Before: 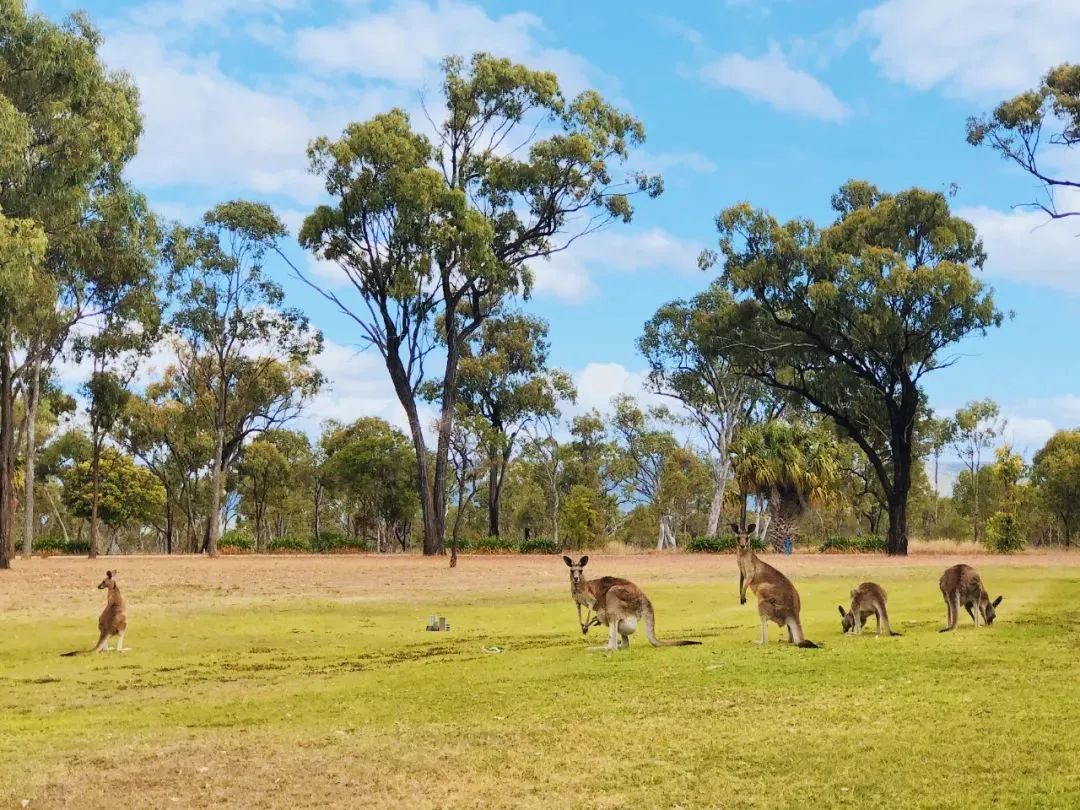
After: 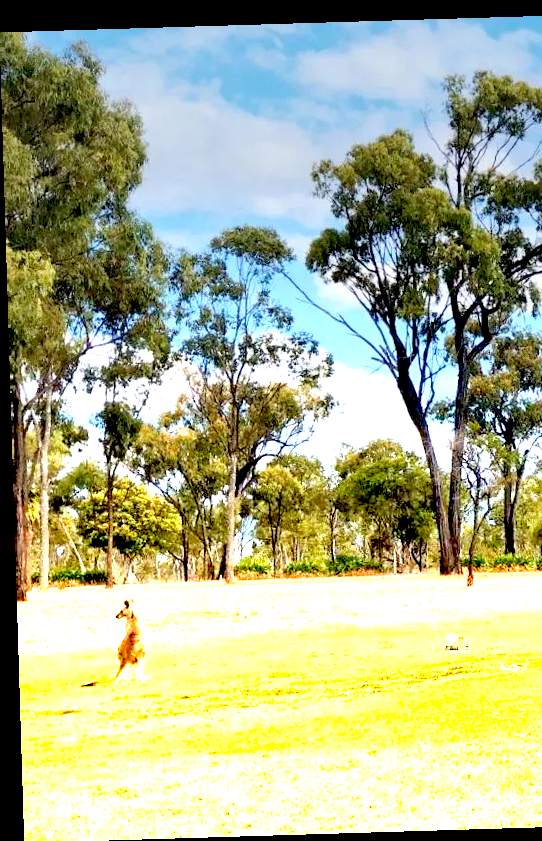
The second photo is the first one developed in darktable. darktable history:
rotate and perspective: rotation -1.75°, automatic cropping off
crop and rotate: left 0%, top 0%, right 50.845%
contrast equalizer: octaves 7, y [[0.515 ×6], [0.507 ×6], [0.425 ×6], [0 ×6], [0 ×6]]
exposure: black level correction 0.029, exposure -0.073 EV, compensate highlight preservation false
graduated density: density -3.9 EV
